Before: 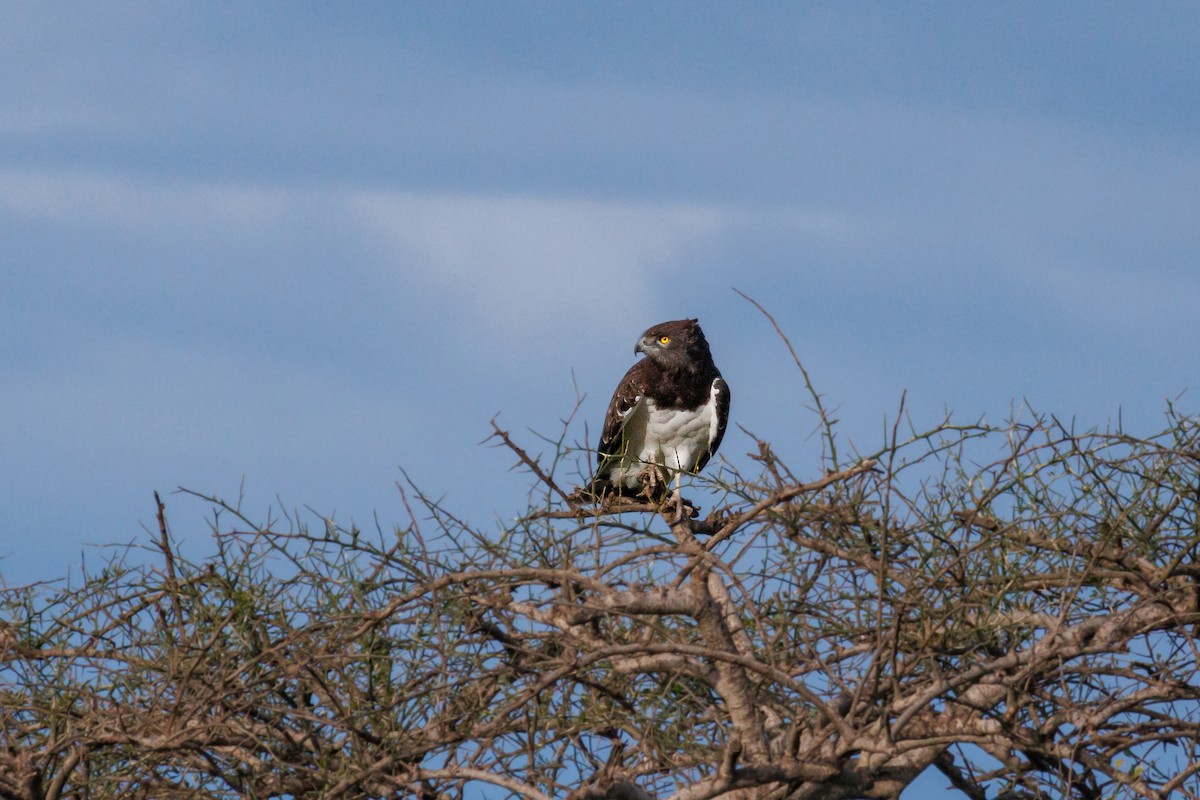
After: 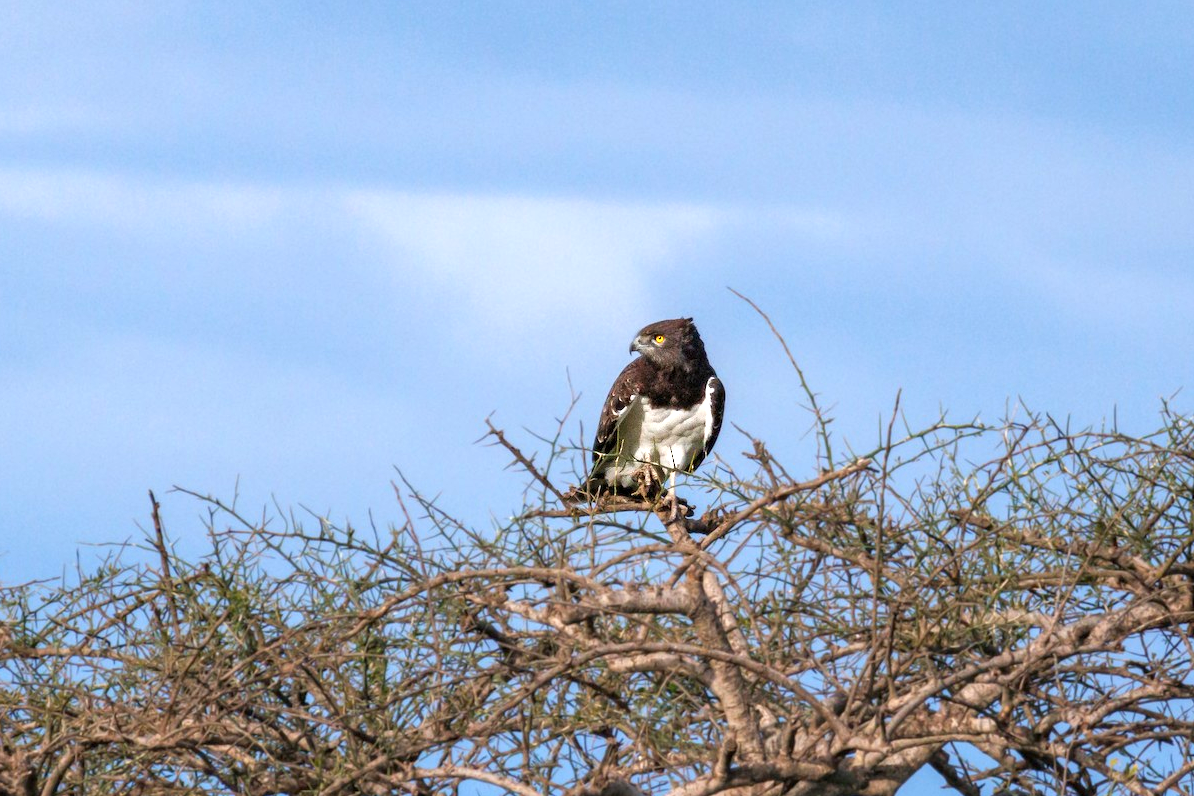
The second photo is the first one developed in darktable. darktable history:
exposure: black level correction 0.001, exposure 0.962 EV, compensate highlight preservation false
crop and rotate: left 0.491%, top 0.181%, bottom 0.25%
